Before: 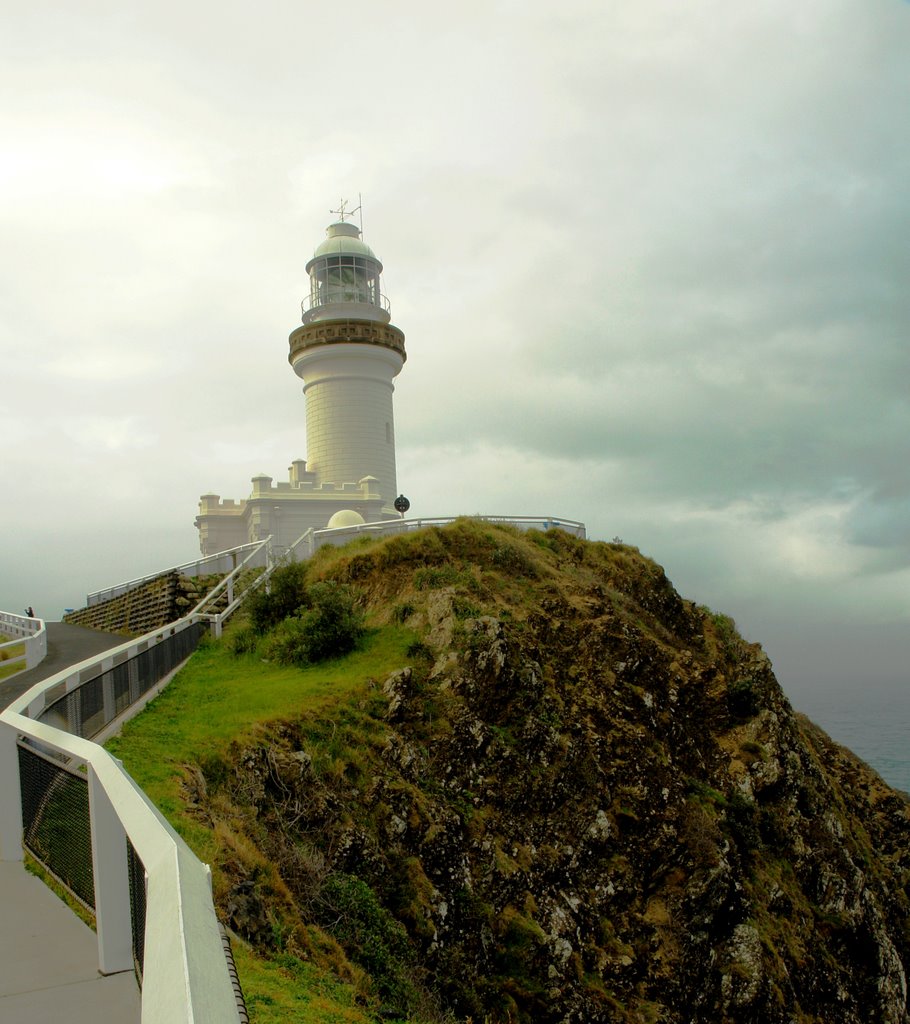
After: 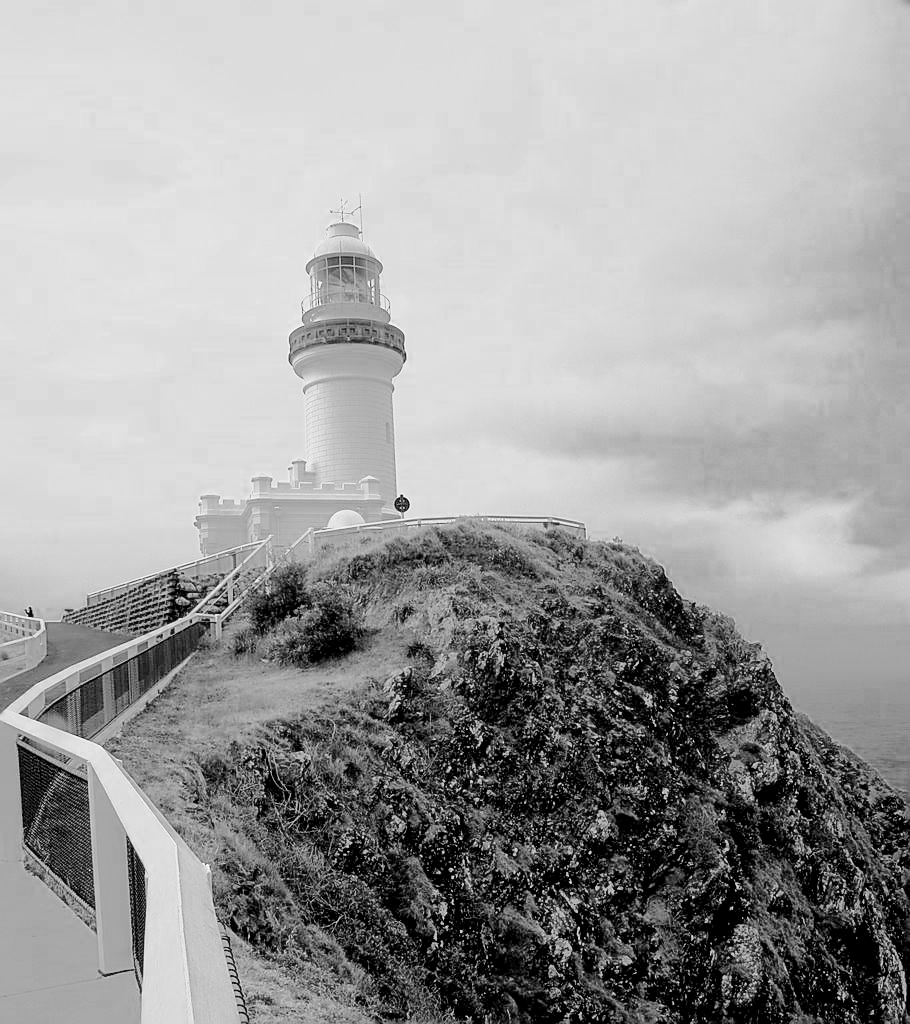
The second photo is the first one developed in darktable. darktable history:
exposure: black level correction 0, exposure 1 EV, compensate exposure bias true, compensate highlight preservation false
color correction: highlights a* 4.86, highlights b* 25, shadows a* -15.98, shadows b* 3.99
filmic rgb: middle gray luminance 2.77%, black relative exposure -9.89 EV, white relative exposure 7 EV, dynamic range scaling 10.34%, target black luminance 0%, hardness 3.19, latitude 43.53%, contrast 0.683, highlights saturation mix 3.53%, shadows ↔ highlights balance 13.05%, color science v4 (2020), contrast in shadows soft, contrast in highlights soft
sharpen: radius 1.401, amount 1.259, threshold 0.683
color zones: curves: ch0 [(0.002, 0.593) (0.143, 0.417) (0.285, 0.541) (0.455, 0.289) (0.608, 0.327) (0.727, 0.283) (0.869, 0.571) (1, 0.603)]; ch1 [(0, 0) (0.143, 0) (0.286, 0) (0.429, 0) (0.571, 0) (0.714, 0) (0.857, 0)], mix 100.67%
